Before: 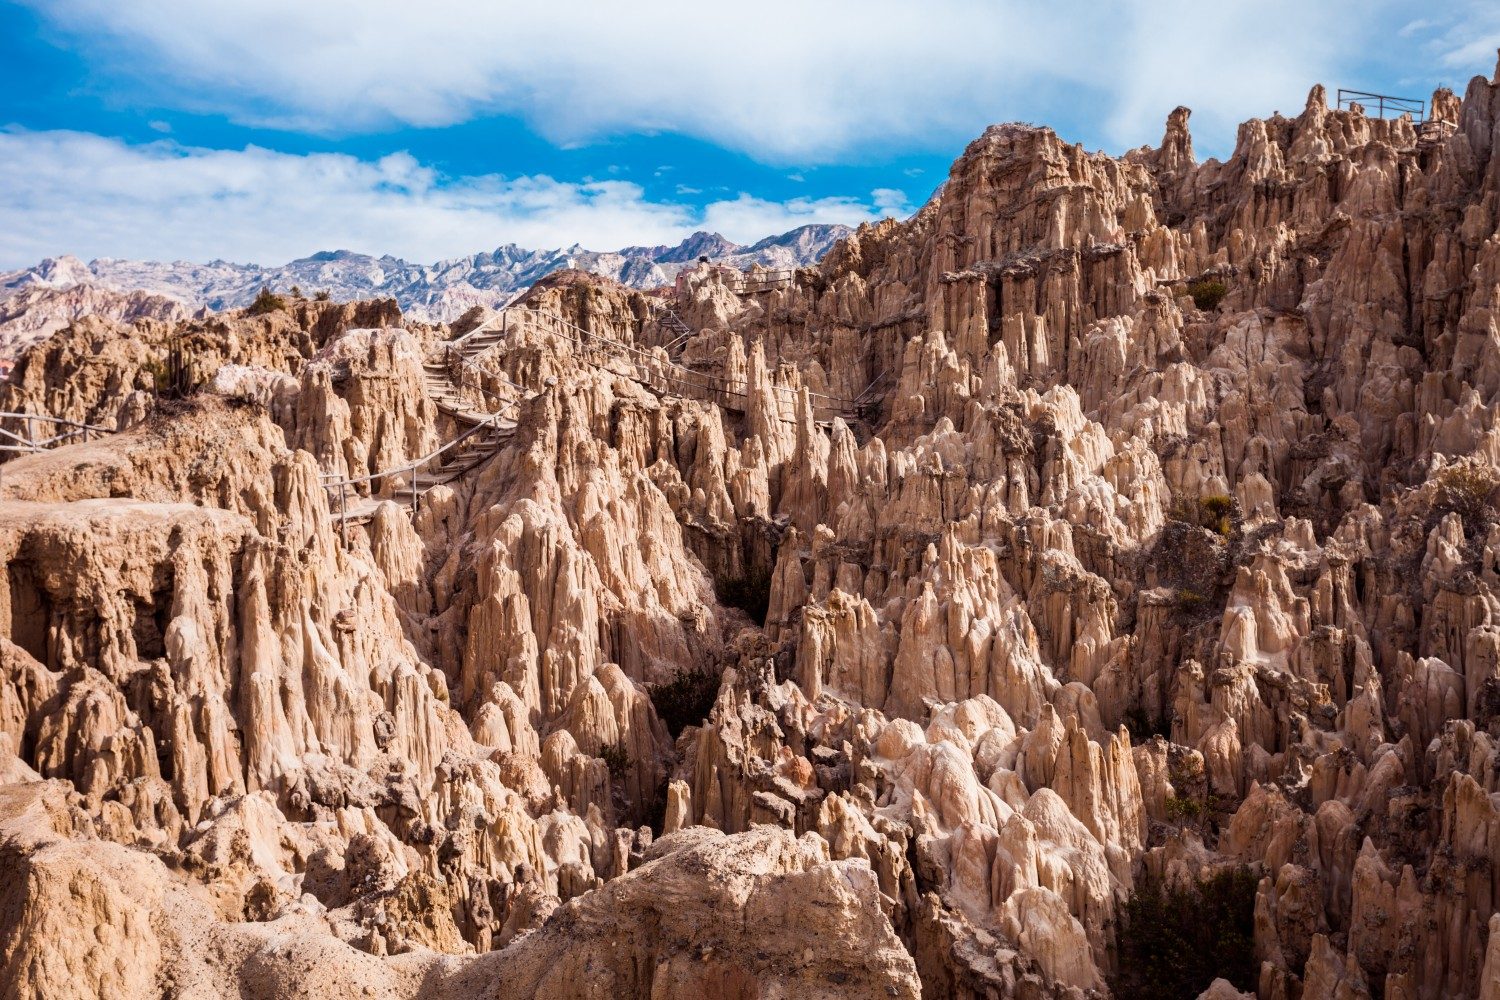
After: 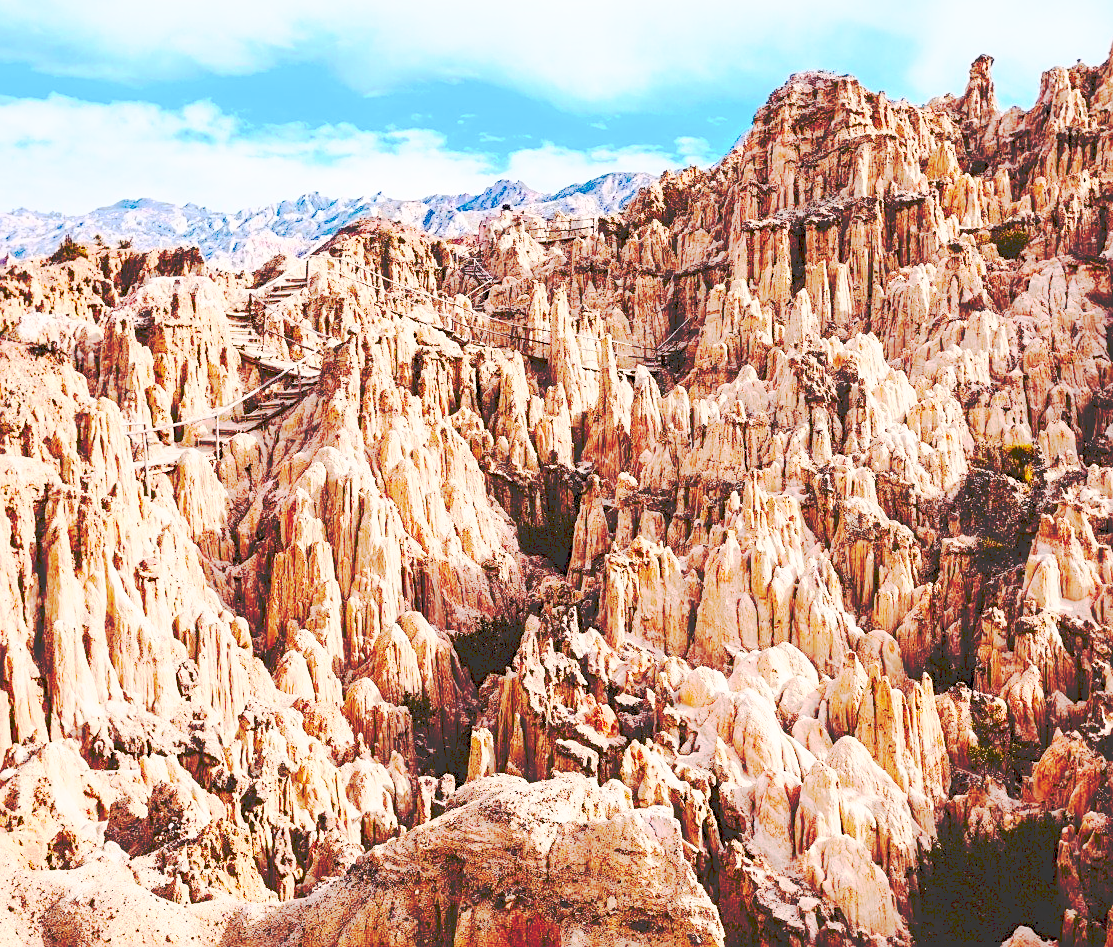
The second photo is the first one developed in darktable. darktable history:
exposure: black level correction 0, compensate exposure bias true, compensate highlight preservation false
base curve: curves: ch0 [(0, 0) (0.028, 0.03) (0.121, 0.232) (0.46, 0.748) (0.859, 0.968) (1, 1)], preserve colors none
tone curve: curves: ch0 [(0, 0) (0.003, 0.219) (0.011, 0.219) (0.025, 0.223) (0.044, 0.226) (0.069, 0.232) (0.1, 0.24) (0.136, 0.245) (0.177, 0.257) (0.224, 0.281) (0.277, 0.324) (0.335, 0.392) (0.399, 0.484) (0.468, 0.585) (0.543, 0.672) (0.623, 0.741) (0.709, 0.788) (0.801, 0.835) (0.898, 0.878) (1, 1)], preserve colors none
sharpen: on, module defaults
crop and rotate: left 13.15%, top 5.251%, right 12.609%
contrast brightness saturation: contrast 0.23, brightness 0.1, saturation 0.29
